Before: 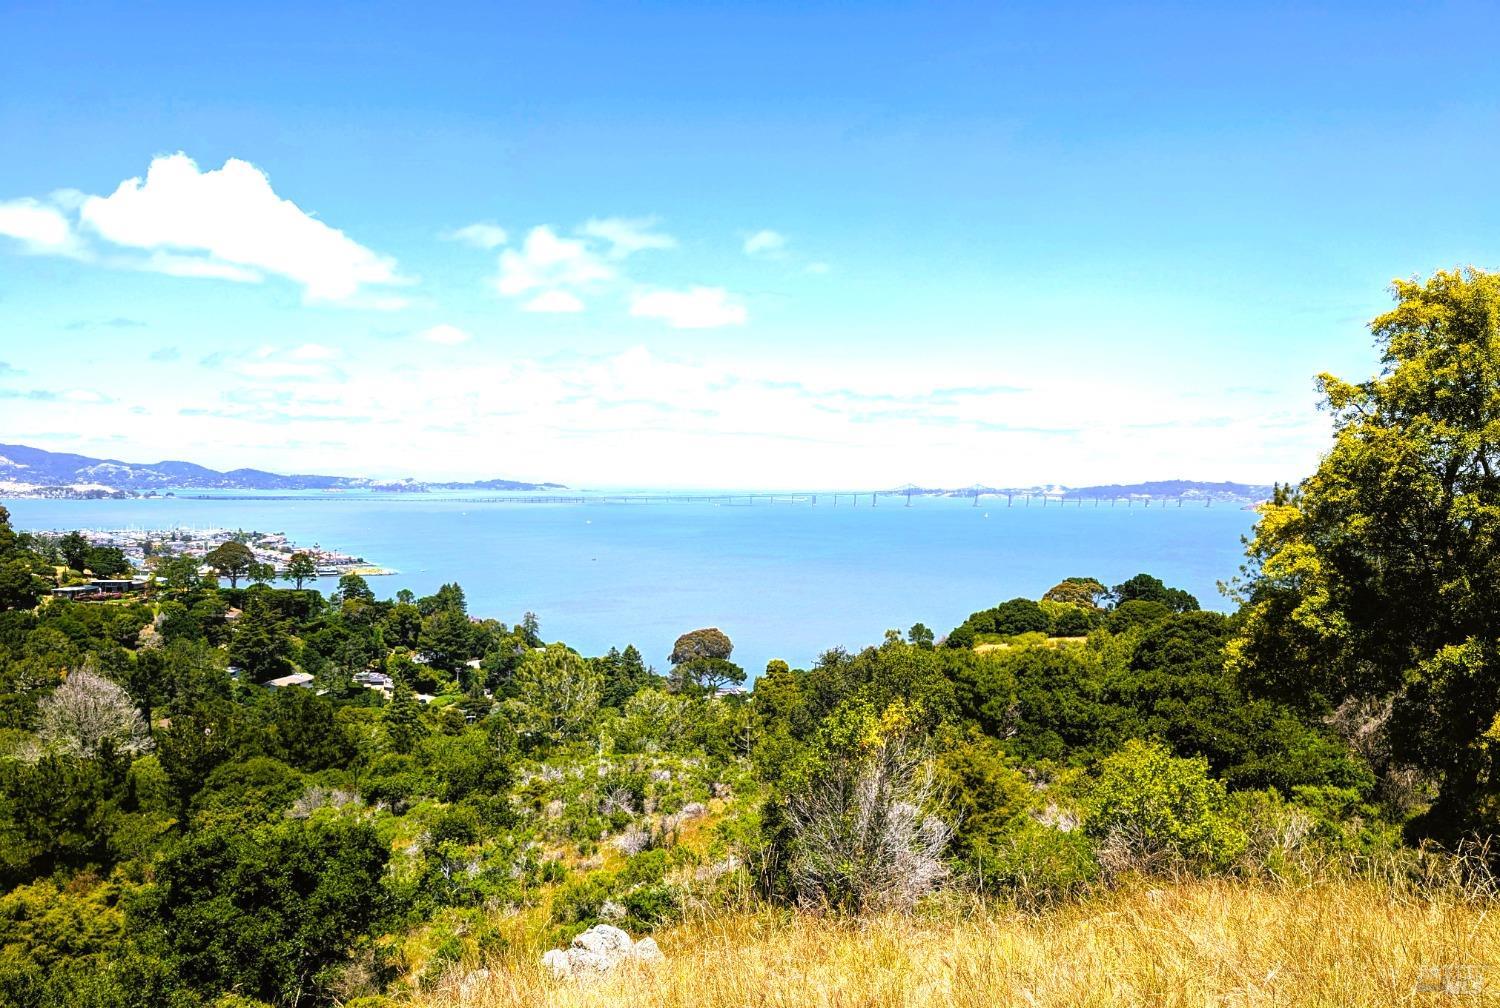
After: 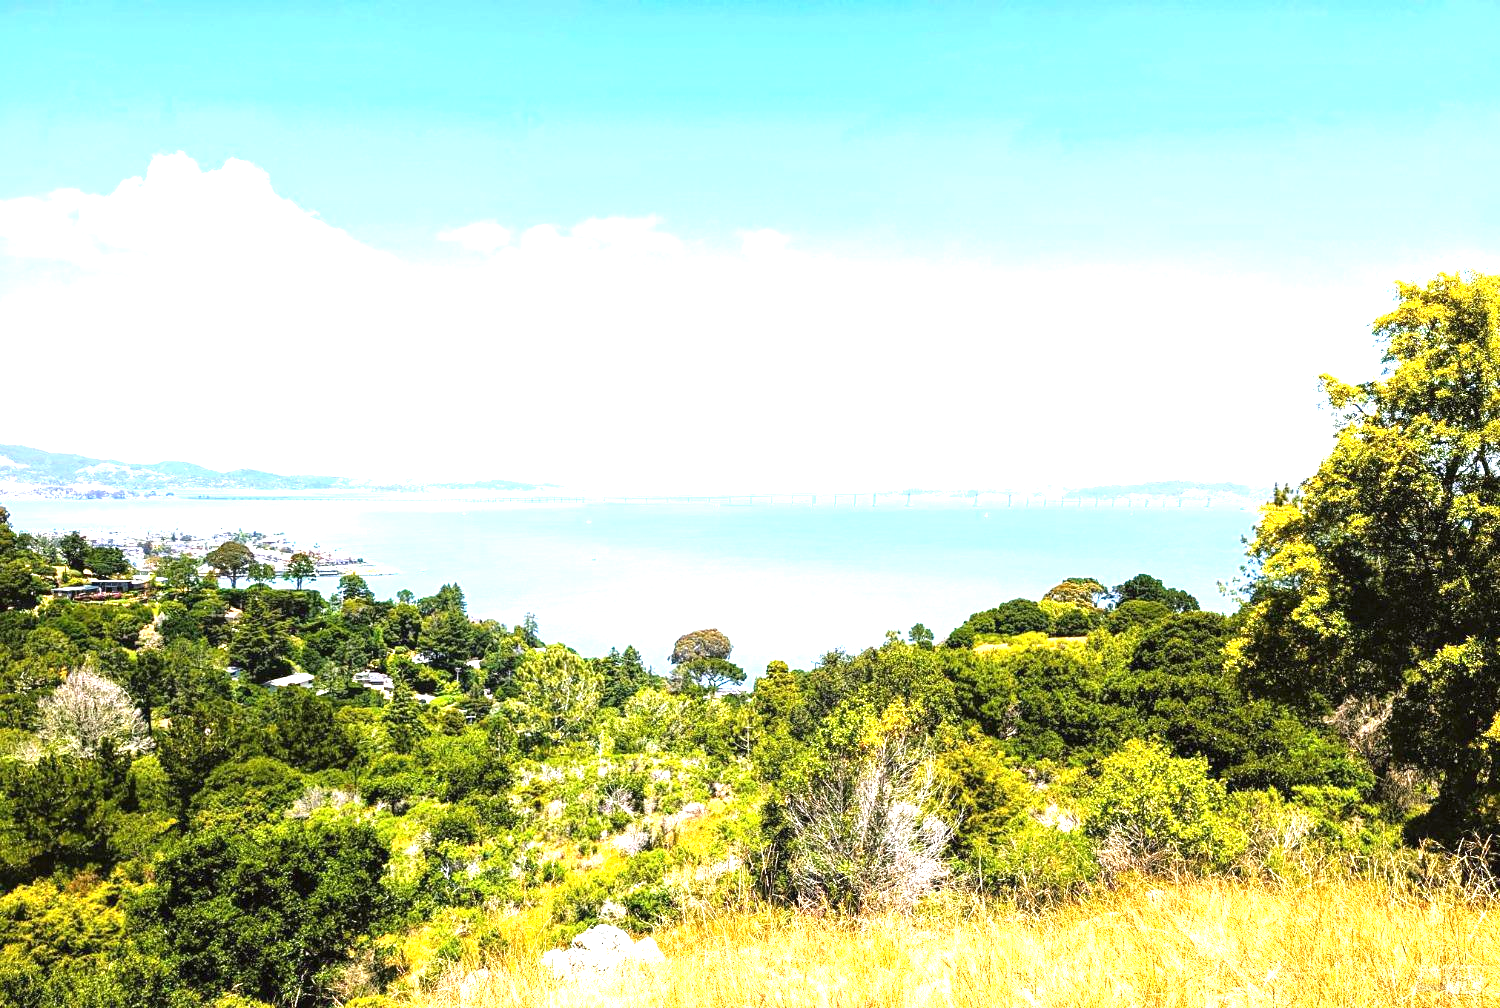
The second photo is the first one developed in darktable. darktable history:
exposure: black level correction 0, exposure 1.292 EV, compensate exposure bias true, compensate highlight preservation false
